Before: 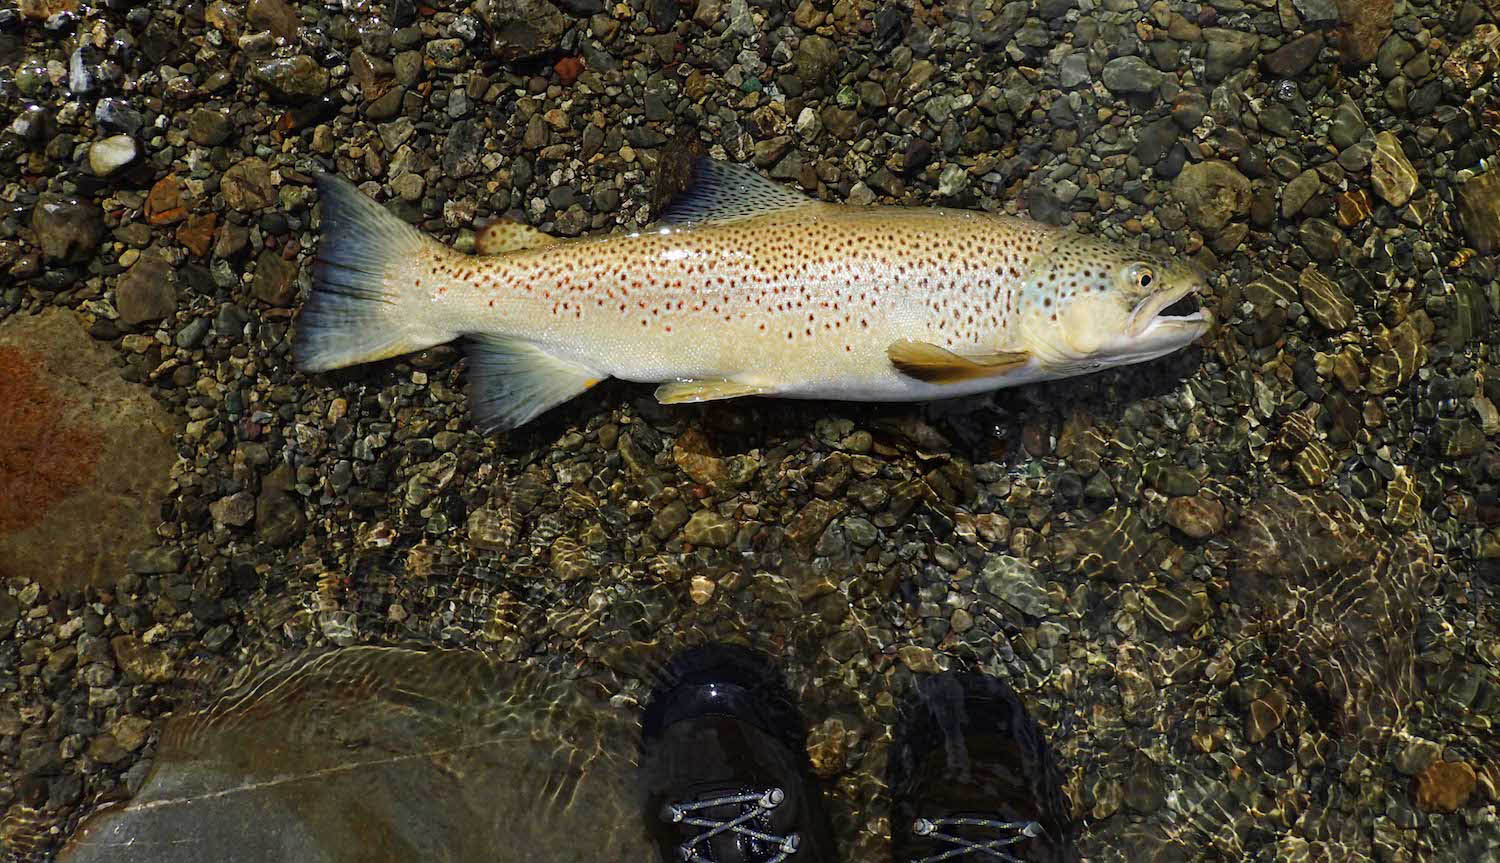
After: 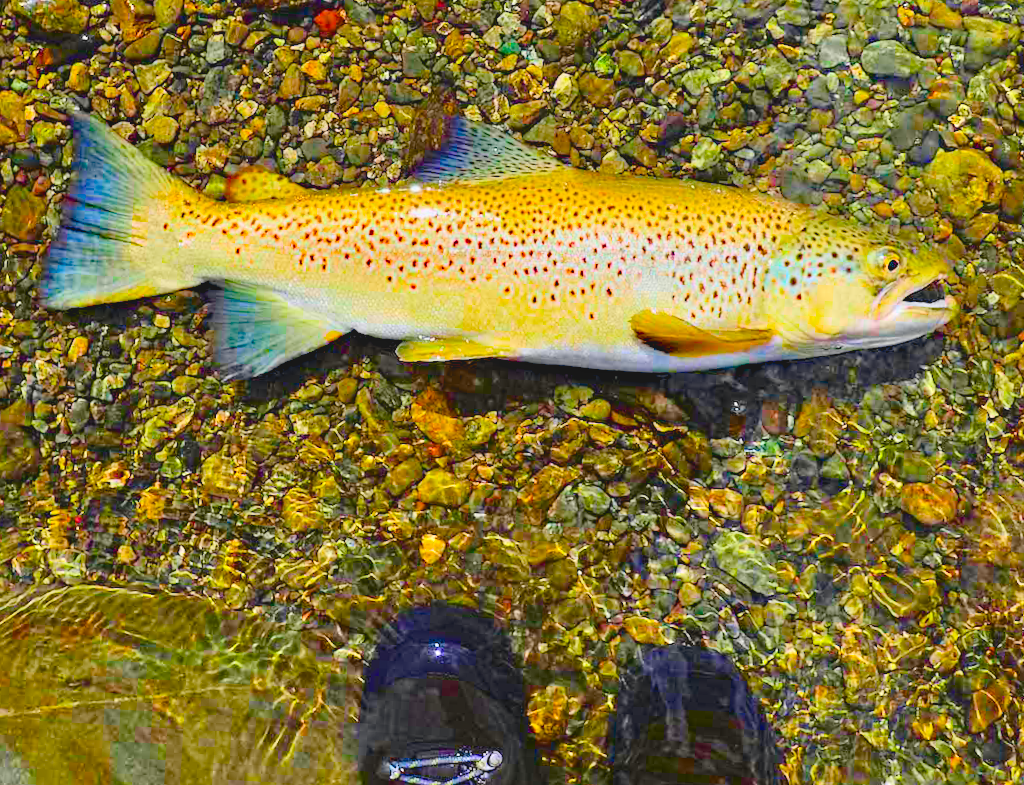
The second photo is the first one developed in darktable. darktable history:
local contrast: highlights 68%, shadows 68%, detail 82%, midtone range 0.325
contrast brightness saturation: contrast 0.23, brightness 0.1, saturation 0.29
haze removal: strength 0.29, distance 0.25, compatibility mode true, adaptive false
tone equalizer: -8 EV 2 EV, -7 EV 2 EV, -6 EV 2 EV, -5 EV 2 EV, -4 EV 2 EV, -3 EV 1.5 EV, -2 EV 1 EV, -1 EV 0.5 EV
color balance rgb: linear chroma grading › global chroma 23.15%, perceptual saturation grading › global saturation 28.7%, perceptual saturation grading › mid-tones 12.04%, perceptual saturation grading › shadows 10.19%, global vibrance 22.22%
crop and rotate: angle -3.27°, left 14.277%, top 0.028%, right 10.766%, bottom 0.028%
